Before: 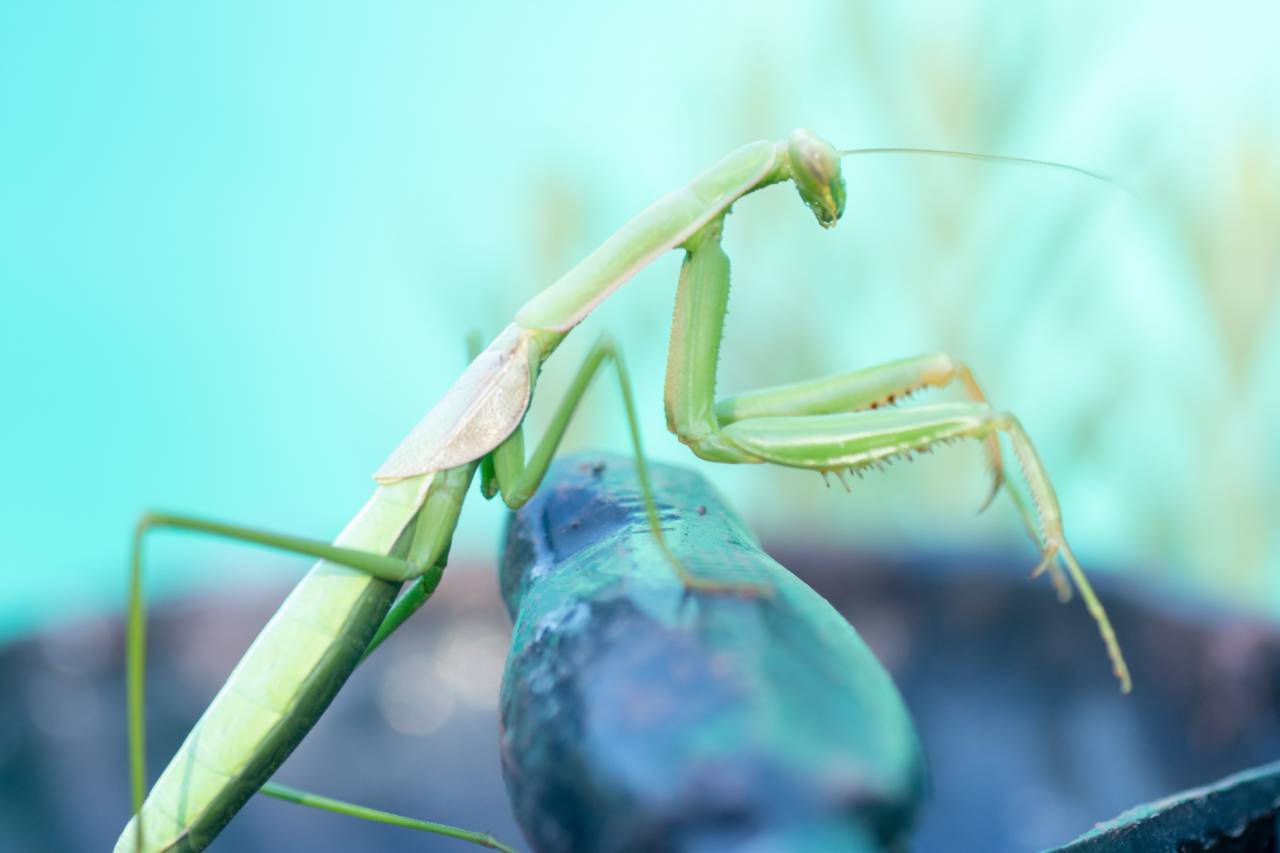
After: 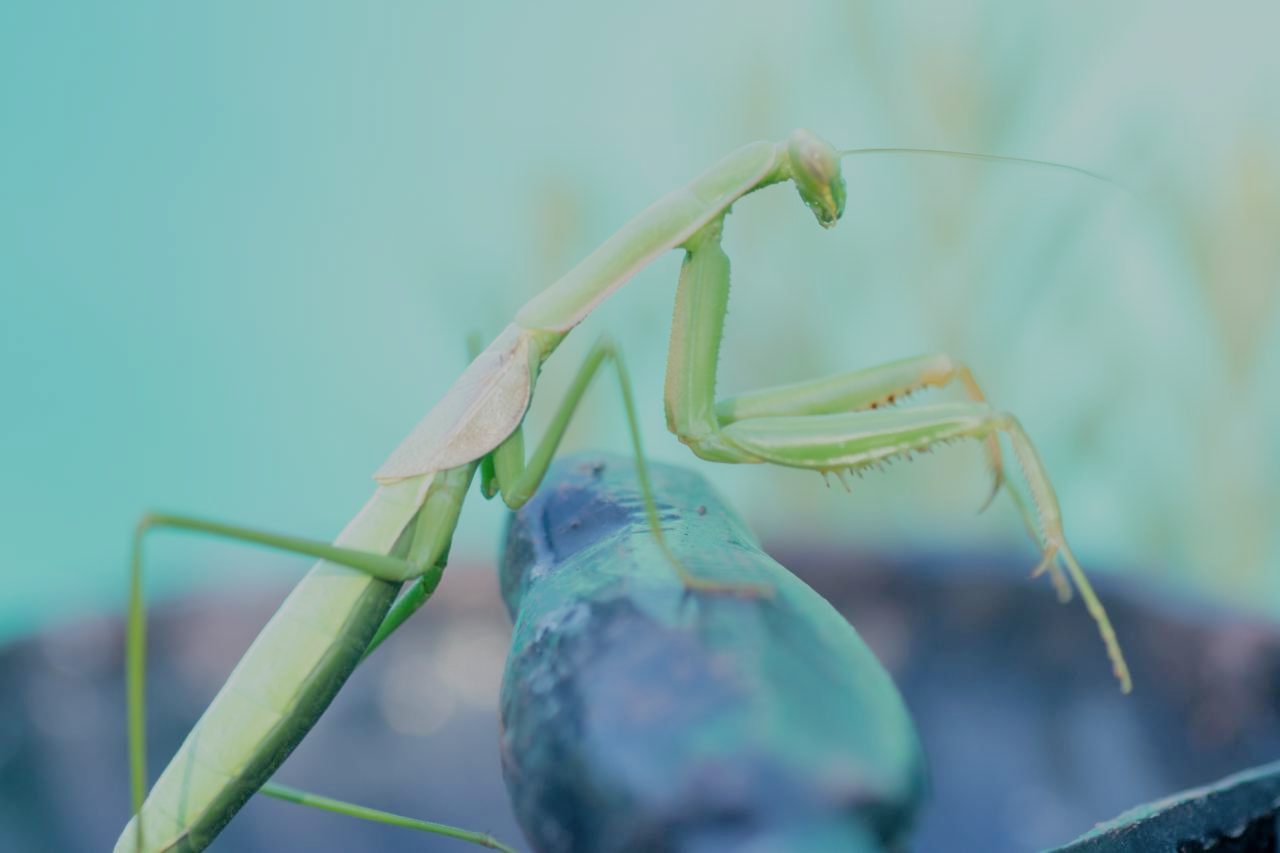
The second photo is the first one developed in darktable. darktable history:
filmic rgb: middle gray luminance 4.53%, black relative exposure -12.94 EV, white relative exposure 5.02 EV, threshold 5.98 EV, target black luminance 0%, hardness 5.18, latitude 59.58%, contrast 0.75, highlights saturation mix 4.4%, shadows ↔ highlights balance 26.19%, enable highlight reconstruction true
